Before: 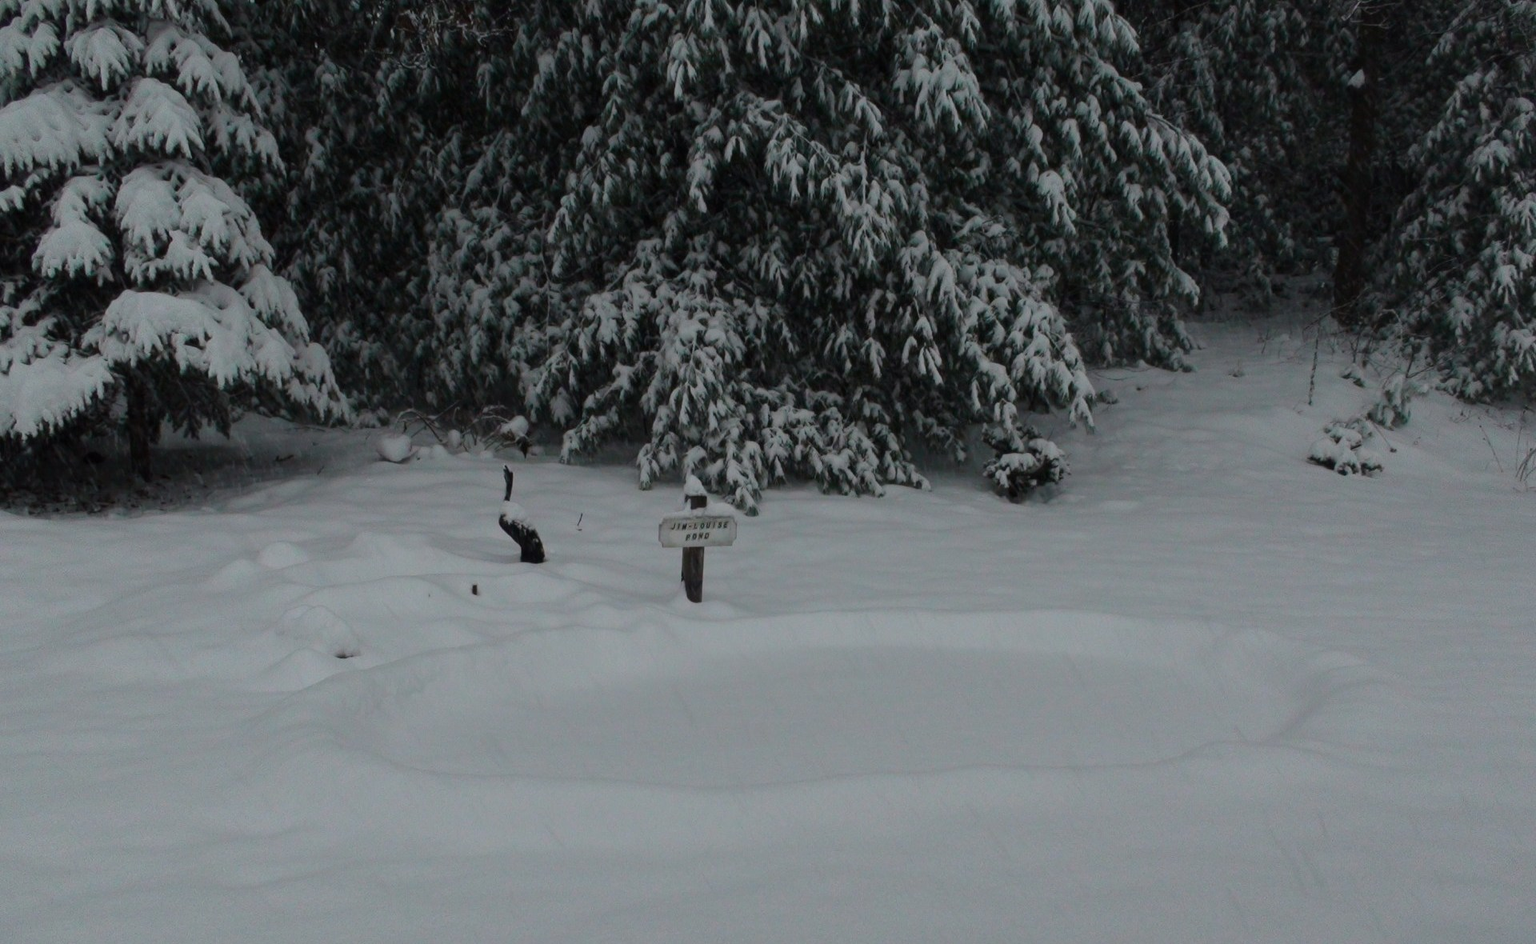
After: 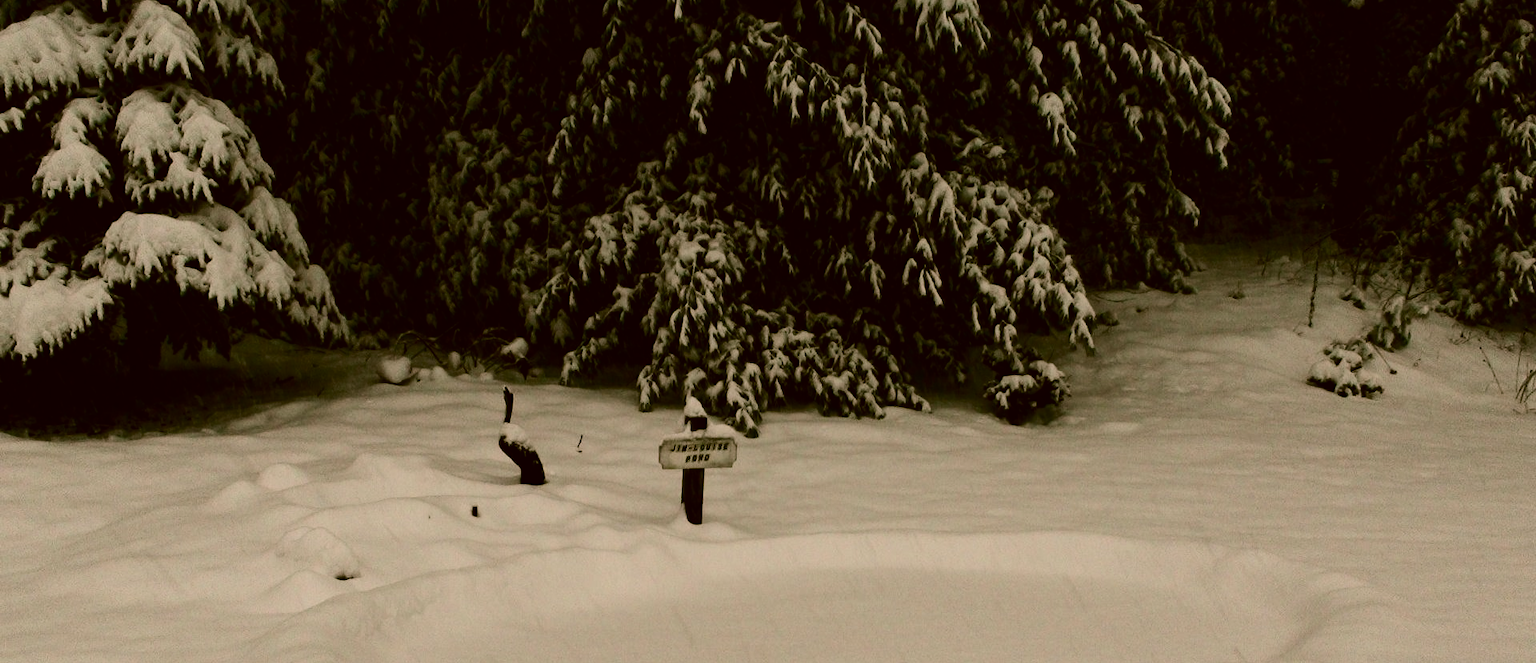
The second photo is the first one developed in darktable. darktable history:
crop and rotate: top 8.356%, bottom 21.378%
filmic rgb: black relative exposure -7.18 EV, white relative exposure 5.38 EV, hardness 3.02, color science v6 (2022)
color correction: highlights a* 8.54, highlights b* 15.62, shadows a* -0.326, shadows b* 26.81
contrast brightness saturation: contrast 0.484, saturation -0.091
